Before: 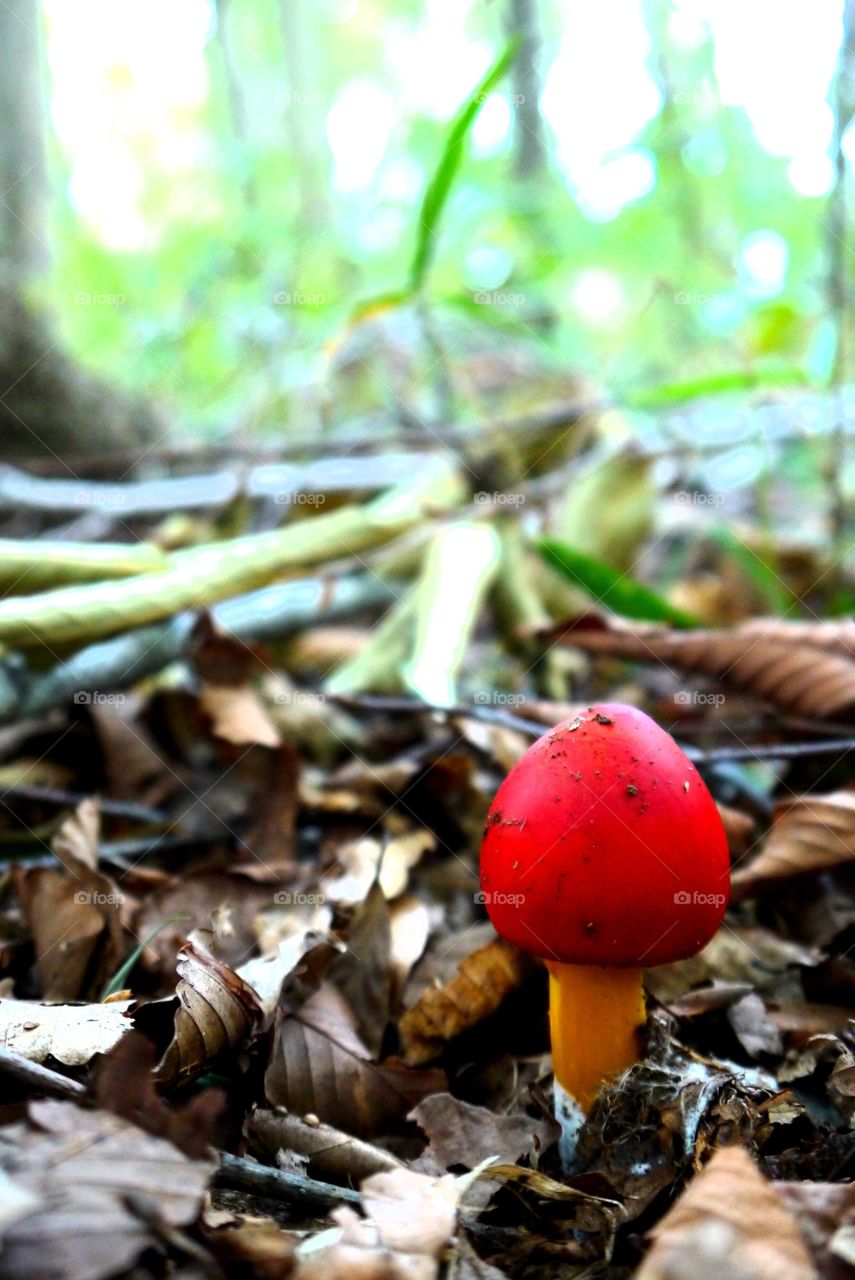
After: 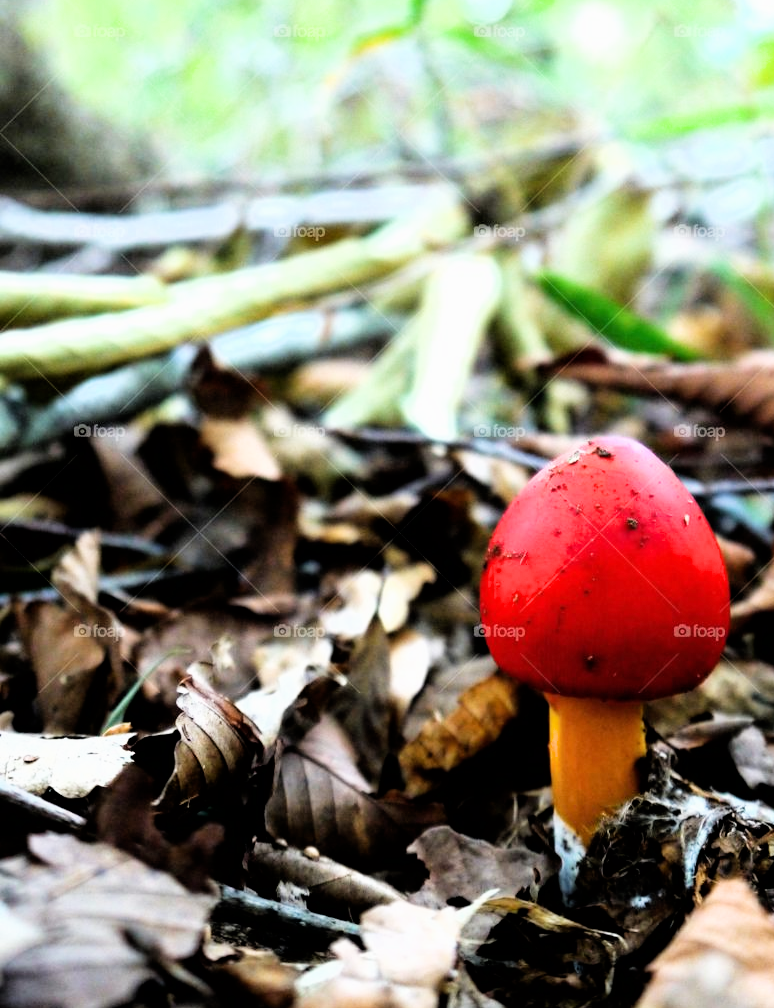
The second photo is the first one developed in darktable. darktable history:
exposure: black level correction 0, exposure 0.5 EV, compensate highlight preservation false
filmic rgb: black relative exposure -5 EV, white relative exposure 3.2 EV, hardness 3.42, contrast 1.2, highlights saturation mix -30%
crop: top 20.916%, right 9.437%, bottom 0.316%
